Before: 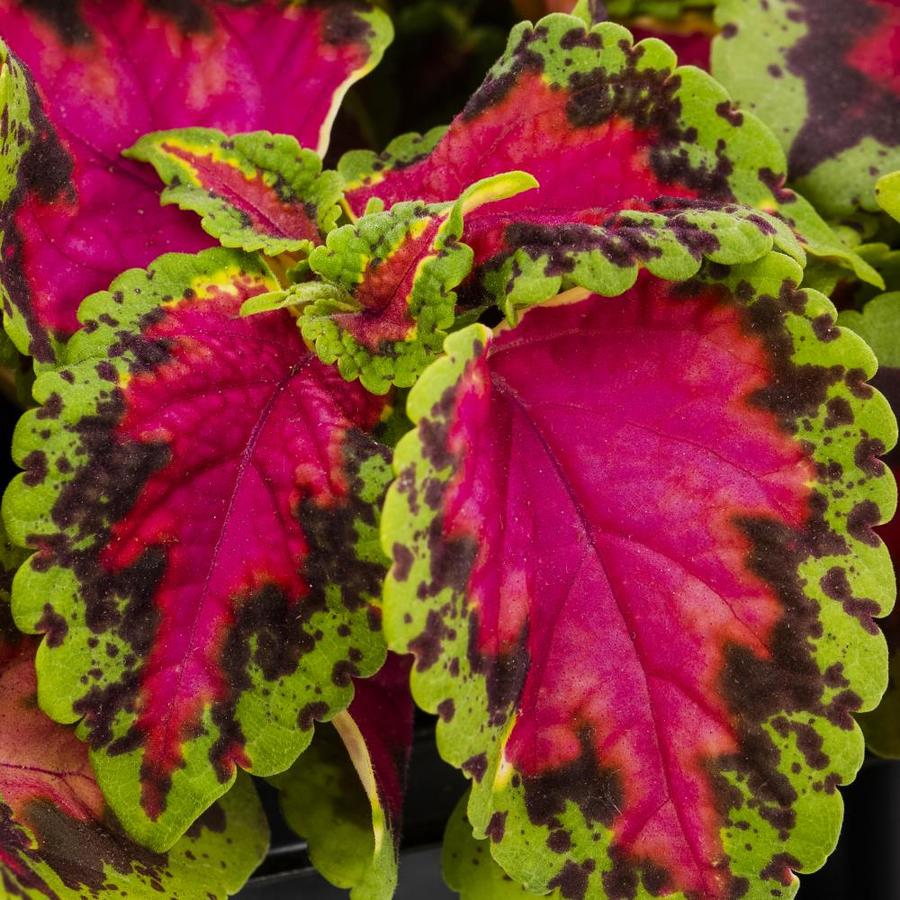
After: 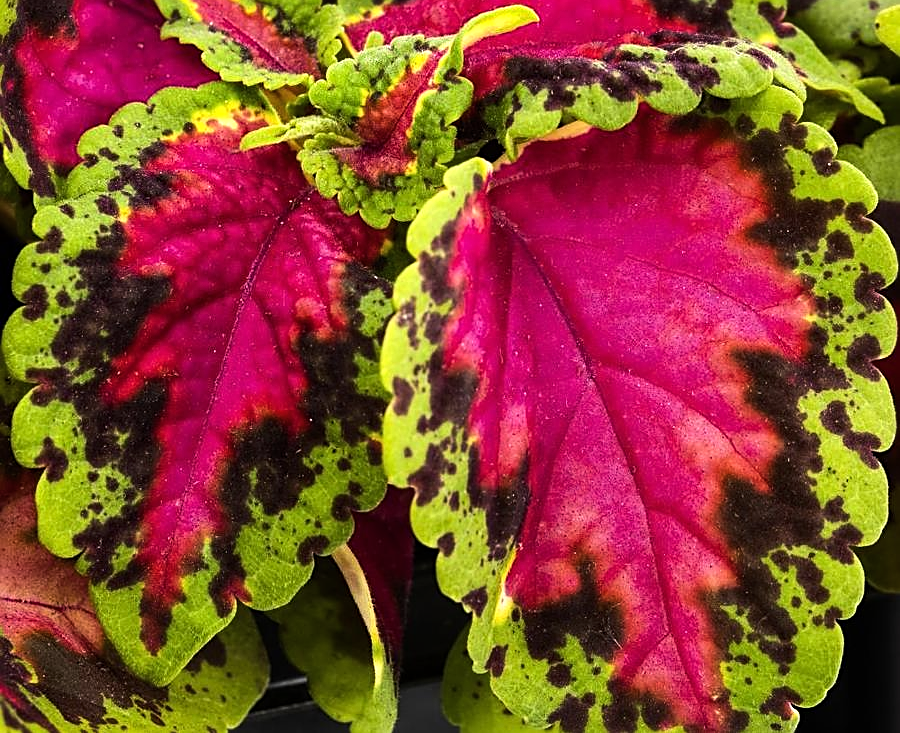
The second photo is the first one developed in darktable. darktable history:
crop and rotate: top 18.507%
color balance rgb: global vibrance 1%, saturation formula JzAzBz (2021)
tone equalizer: -8 EV -0.75 EV, -7 EV -0.7 EV, -6 EV -0.6 EV, -5 EV -0.4 EV, -3 EV 0.4 EV, -2 EV 0.6 EV, -1 EV 0.7 EV, +0 EV 0.75 EV, edges refinement/feathering 500, mask exposure compensation -1.57 EV, preserve details no
sharpen: on, module defaults
